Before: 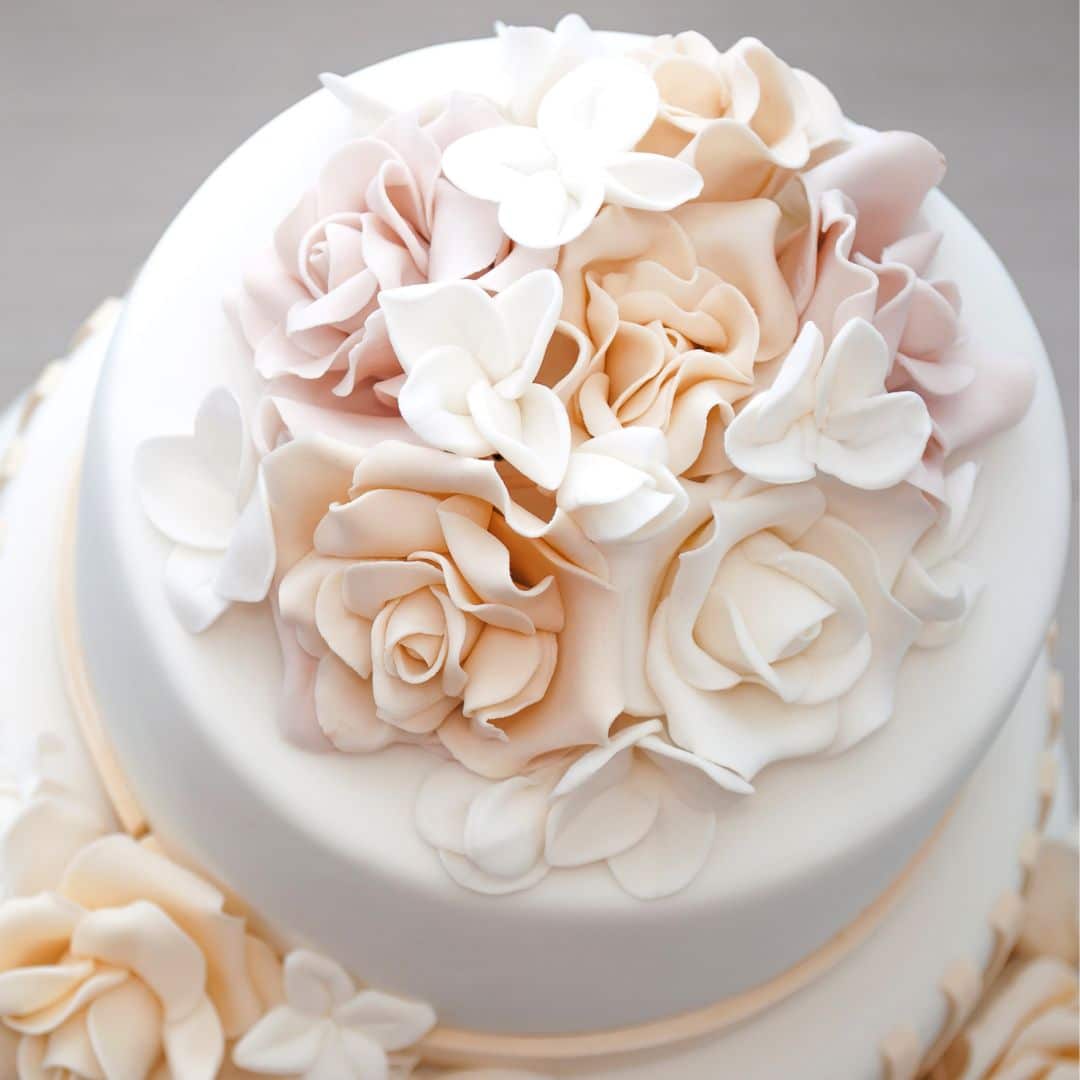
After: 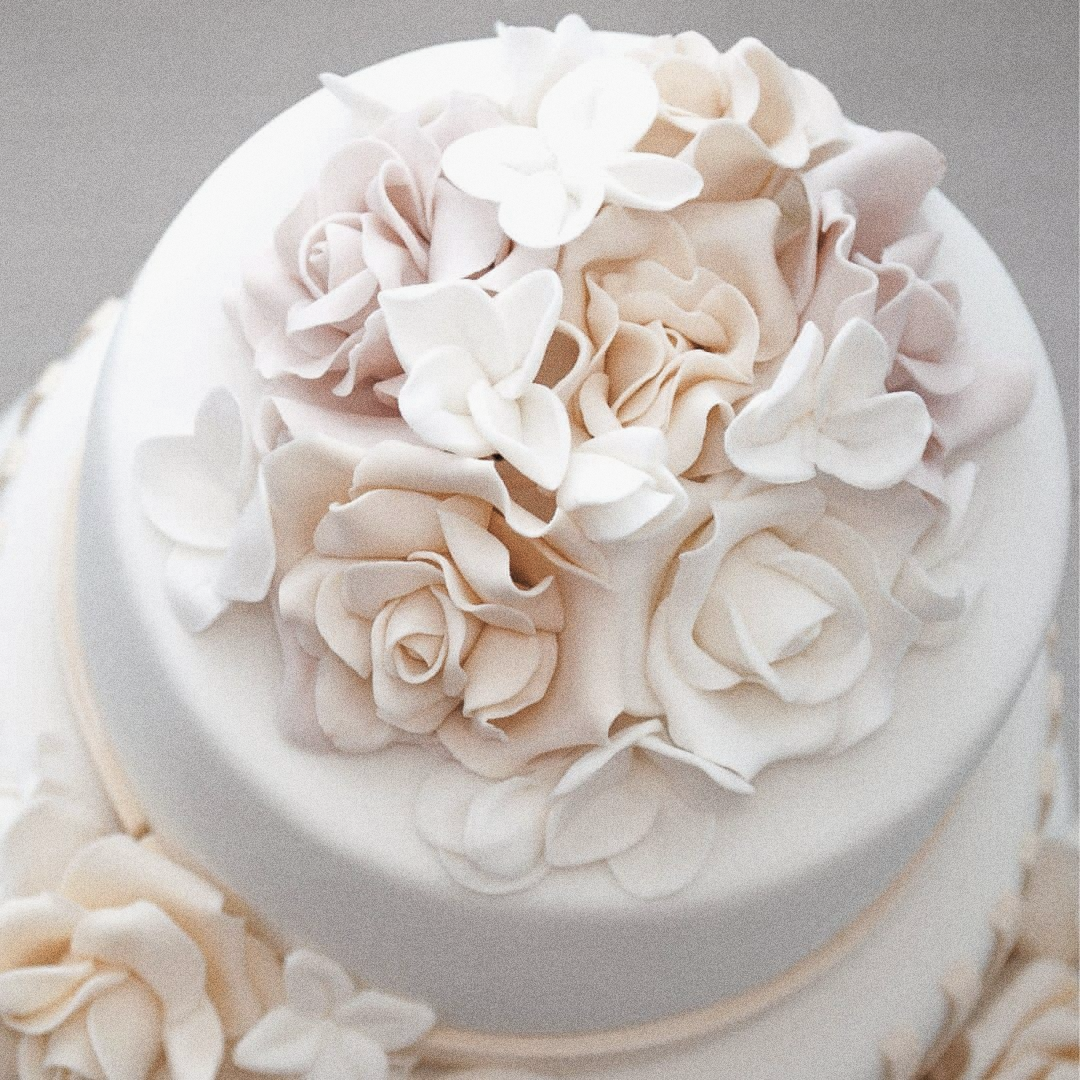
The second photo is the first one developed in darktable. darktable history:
contrast brightness saturation: contrast -0.05, saturation -0.41
grain: coarseness 0.09 ISO, strength 40%
